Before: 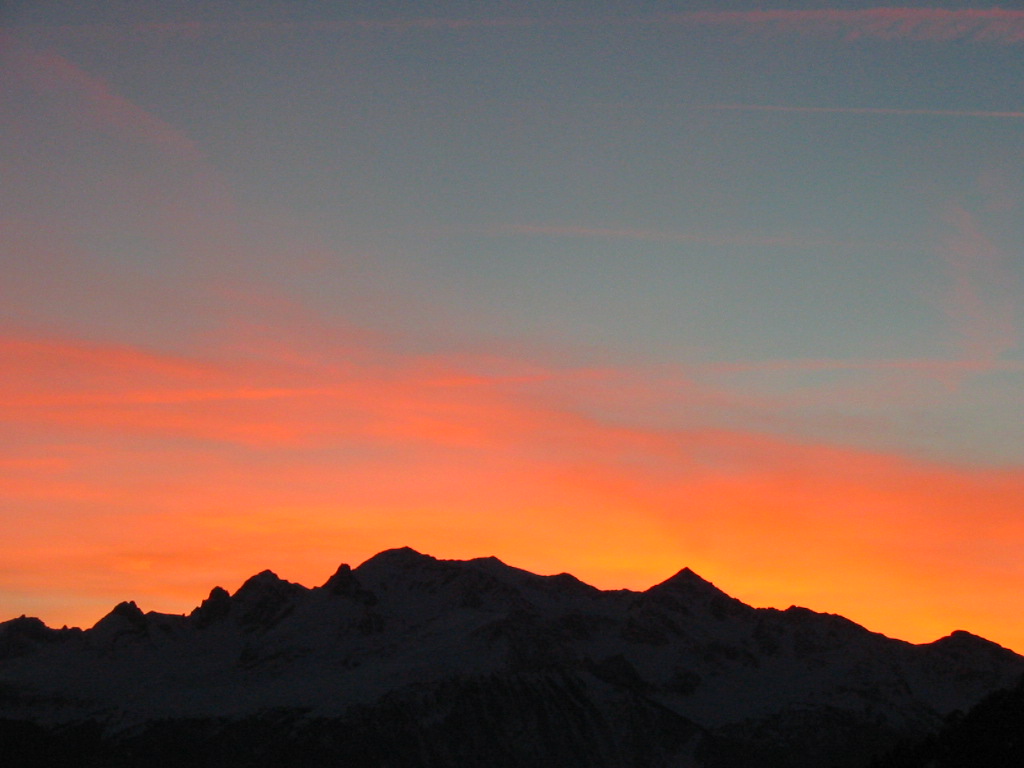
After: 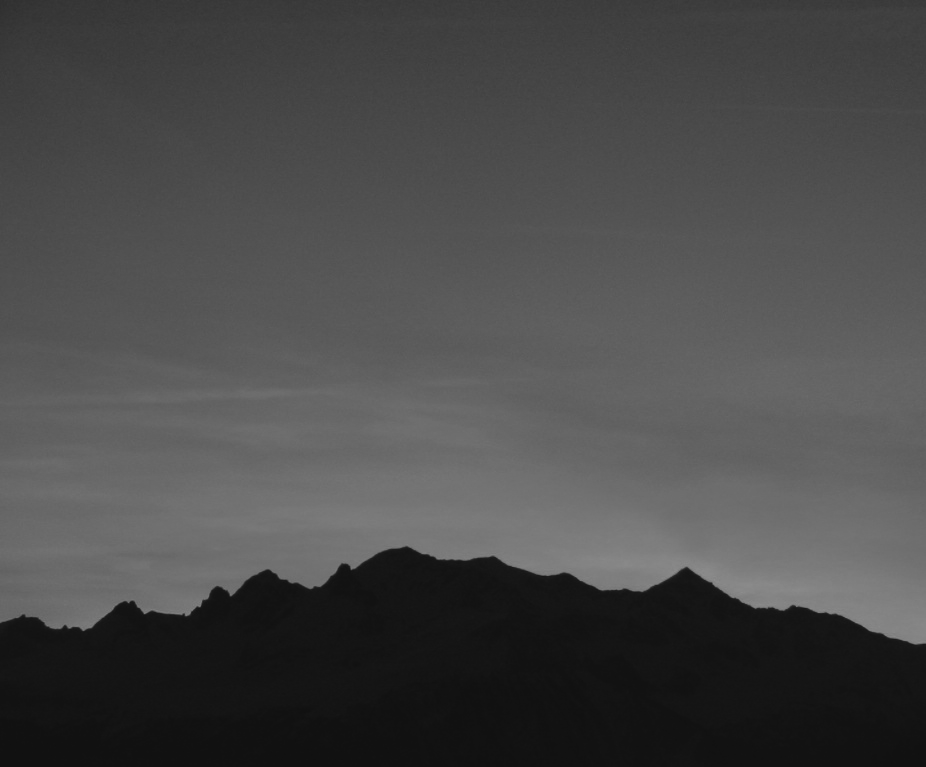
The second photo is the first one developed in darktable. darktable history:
contrast brightness saturation: contrast 0.28
bloom: size 9%, threshold 100%, strength 7%
local contrast: highlights 68%, shadows 68%, detail 82%, midtone range 0.325
crop: right 9.509%, bottom 0.031%
exposure: exposure 0.191 EV, compensate highlight preservation false
monochrome: a -92.57, b 58.91
base curve: curves: ch0 [(0, 0) (0.841, 0.609) (1, 1)]
color correction: highlights a* -0.137, highlights b* -5.91, shadows a* -0.137, shadows b* -0.137
